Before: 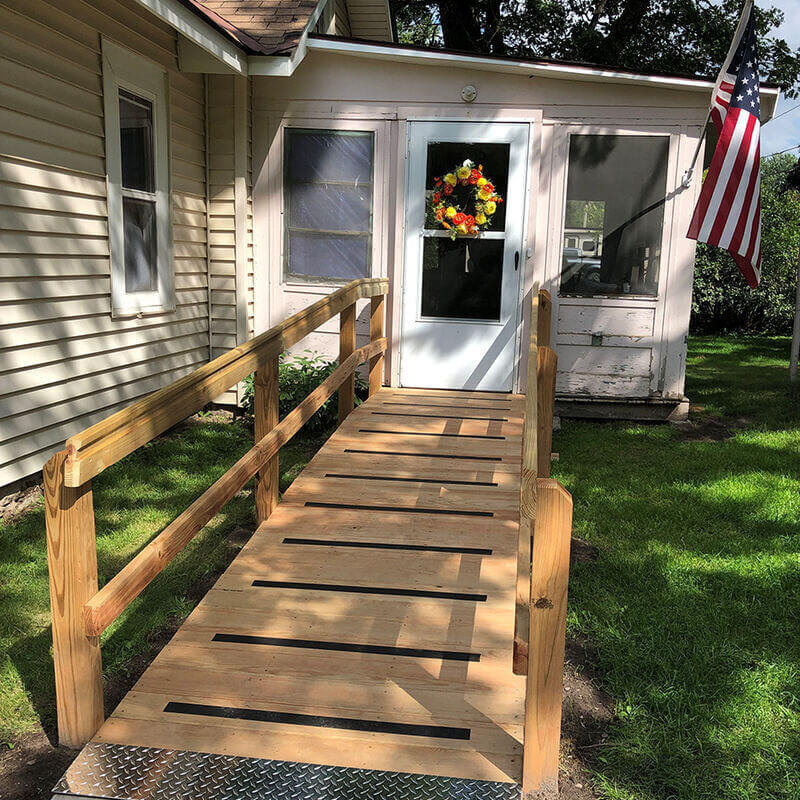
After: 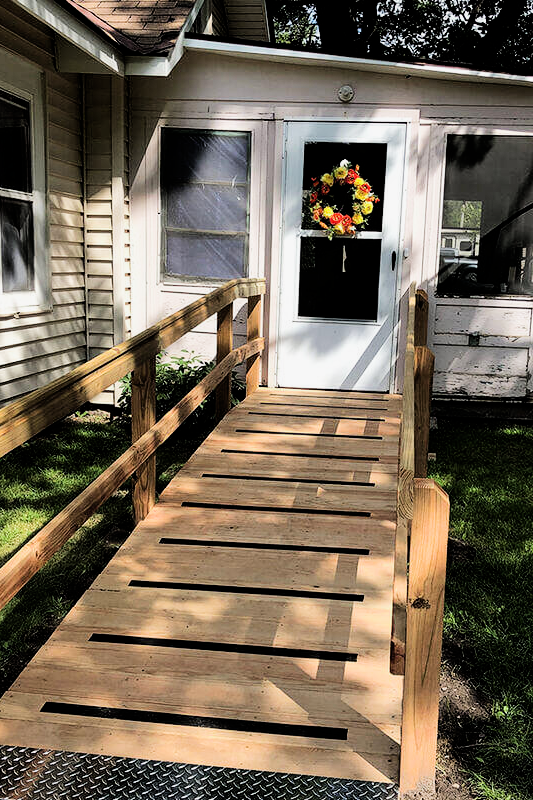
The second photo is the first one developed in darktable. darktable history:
crop and rotate: left 15.446%, right 17.836%
tone equalizer: -8 EV -0.417 EV, -7 EV -0.389 EV, -6 EV -0.333 EV, -5 EV -0.222 EV, -3 EV 0.222 EV, -2 EV 0.333 EV, -1 EV 0.389 EV, +0 EV 0.417 EV, edges refinement/feathering 500, mask exposure compensation -1.57 EV, preserve details no
filmic rgb: black relative exposure -5 EV, white relative exposure 3.5 EV, hardness 3.19, contrast 1.3, highlights saturation mix -50%
